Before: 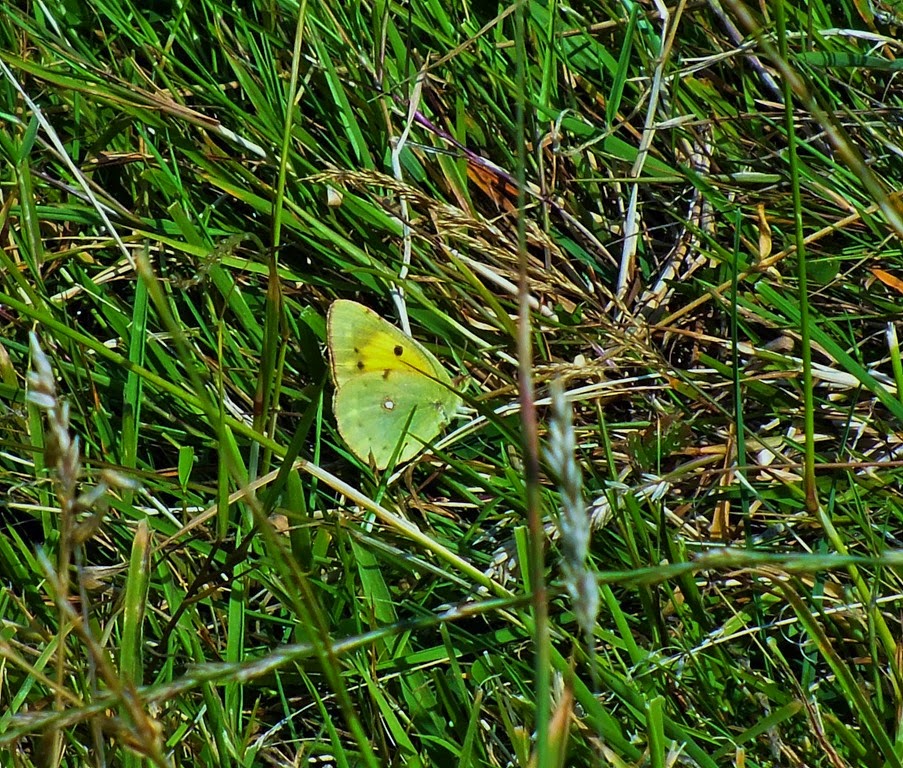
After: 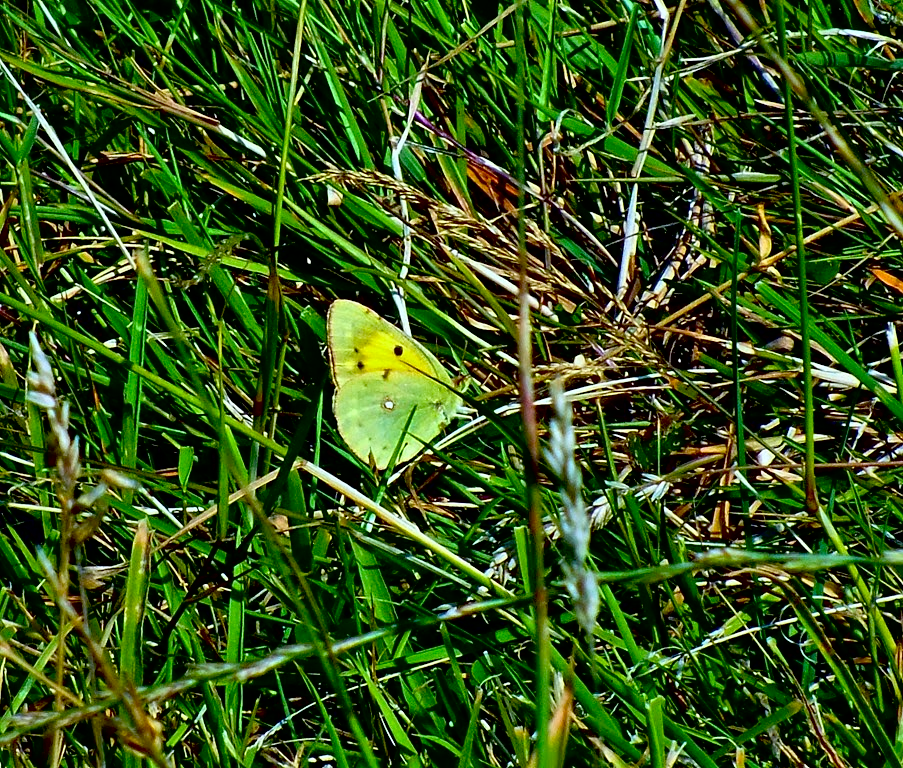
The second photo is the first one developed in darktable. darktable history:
color correction: highlights a* -0.156, highlights b* -5.69, shadows a* -0.146, shadows b* -0.149
exposure: black level correction 0.032, exposure 0.315 EV, compensate highlight preservation false
tone curve: curves: ch0 [(0, 0) (0.08, 0.06) (0.17, 0.14) (0.5, 0.5) (0.83, 0.86) (0.92, 0.94) (1, 1)], color space Lab, independent channels, preserve colors none
